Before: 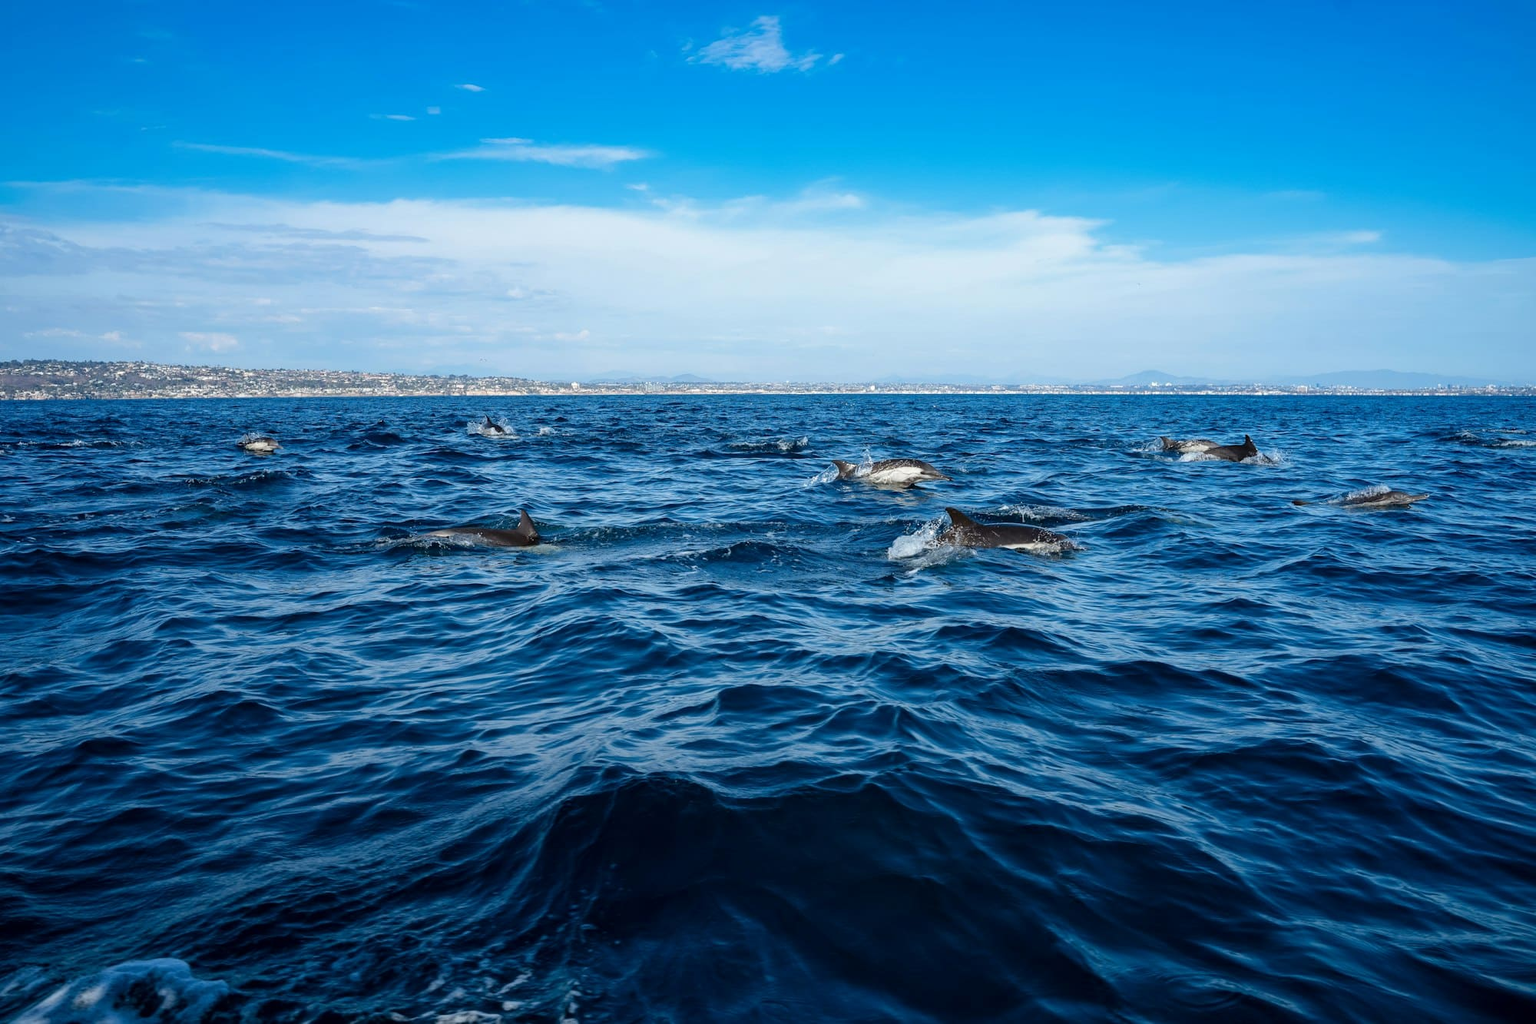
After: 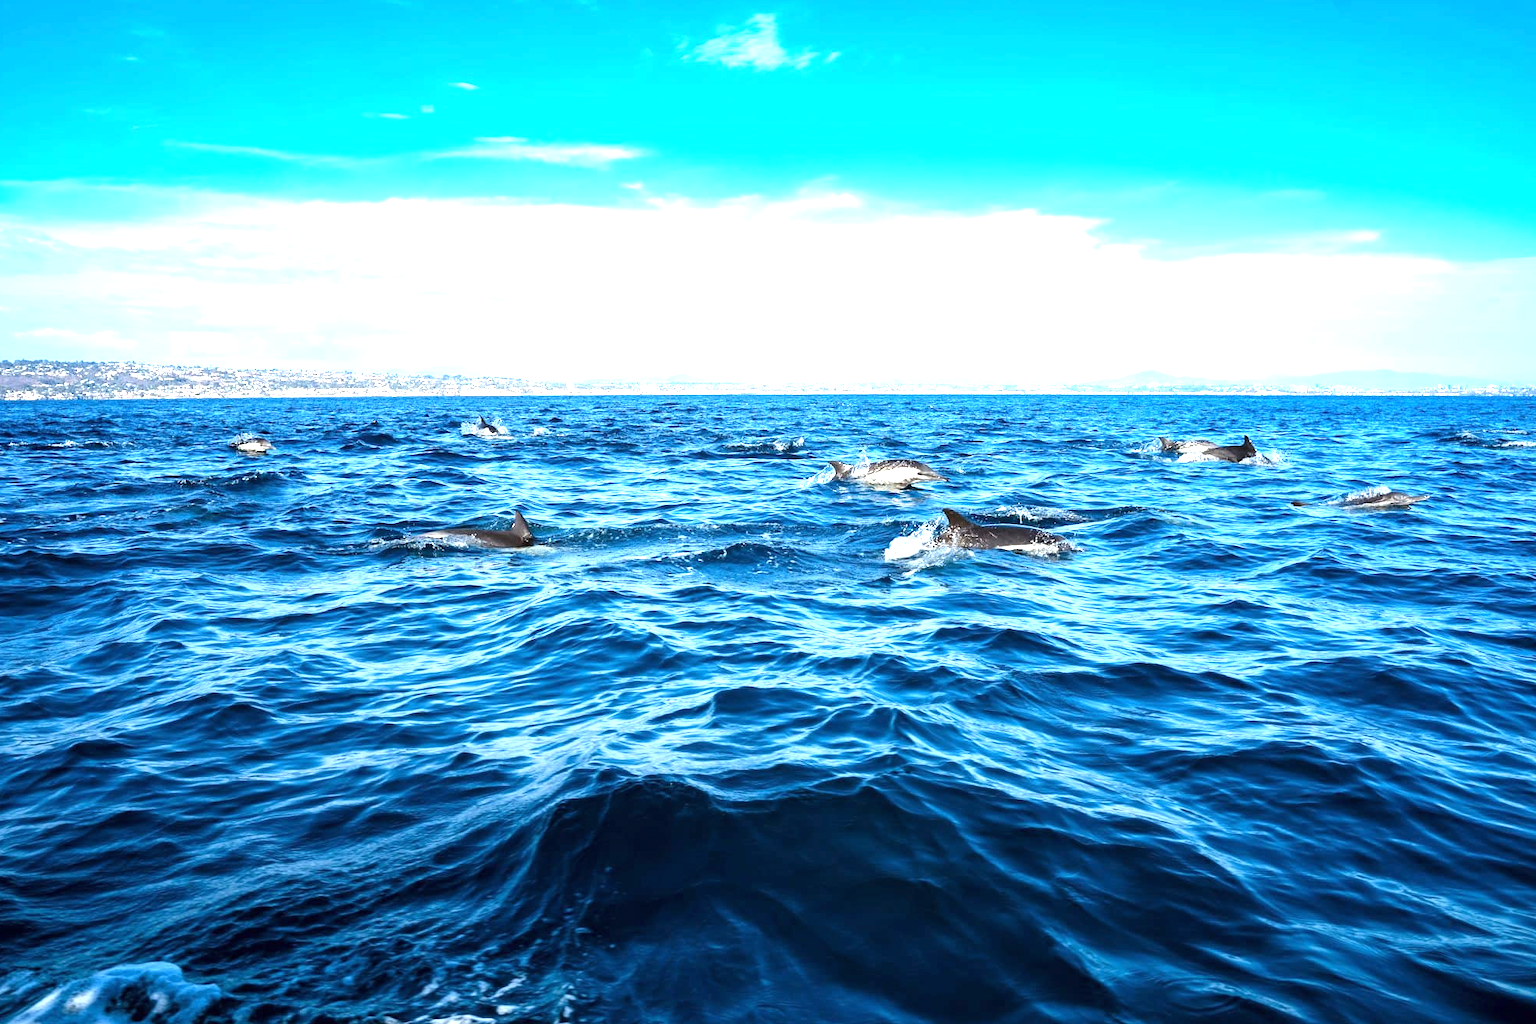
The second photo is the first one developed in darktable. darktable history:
tone equalizer: -8 EV -0.391 EV, -7 EV -0.412 EV, -6 EV -0.358 EV, -5 EV -0.228 EV, -3 EV 0.211 EV, -2 EV 0.346 EV, -1 EV 0.406 EV, +0 EV 0.434 EV
crop and rotate: left 0.648%, top 0.26%, bottom 0.27%
exposure: black level correction 0, exposure 1.199 EV, compensate highlight preservation false
